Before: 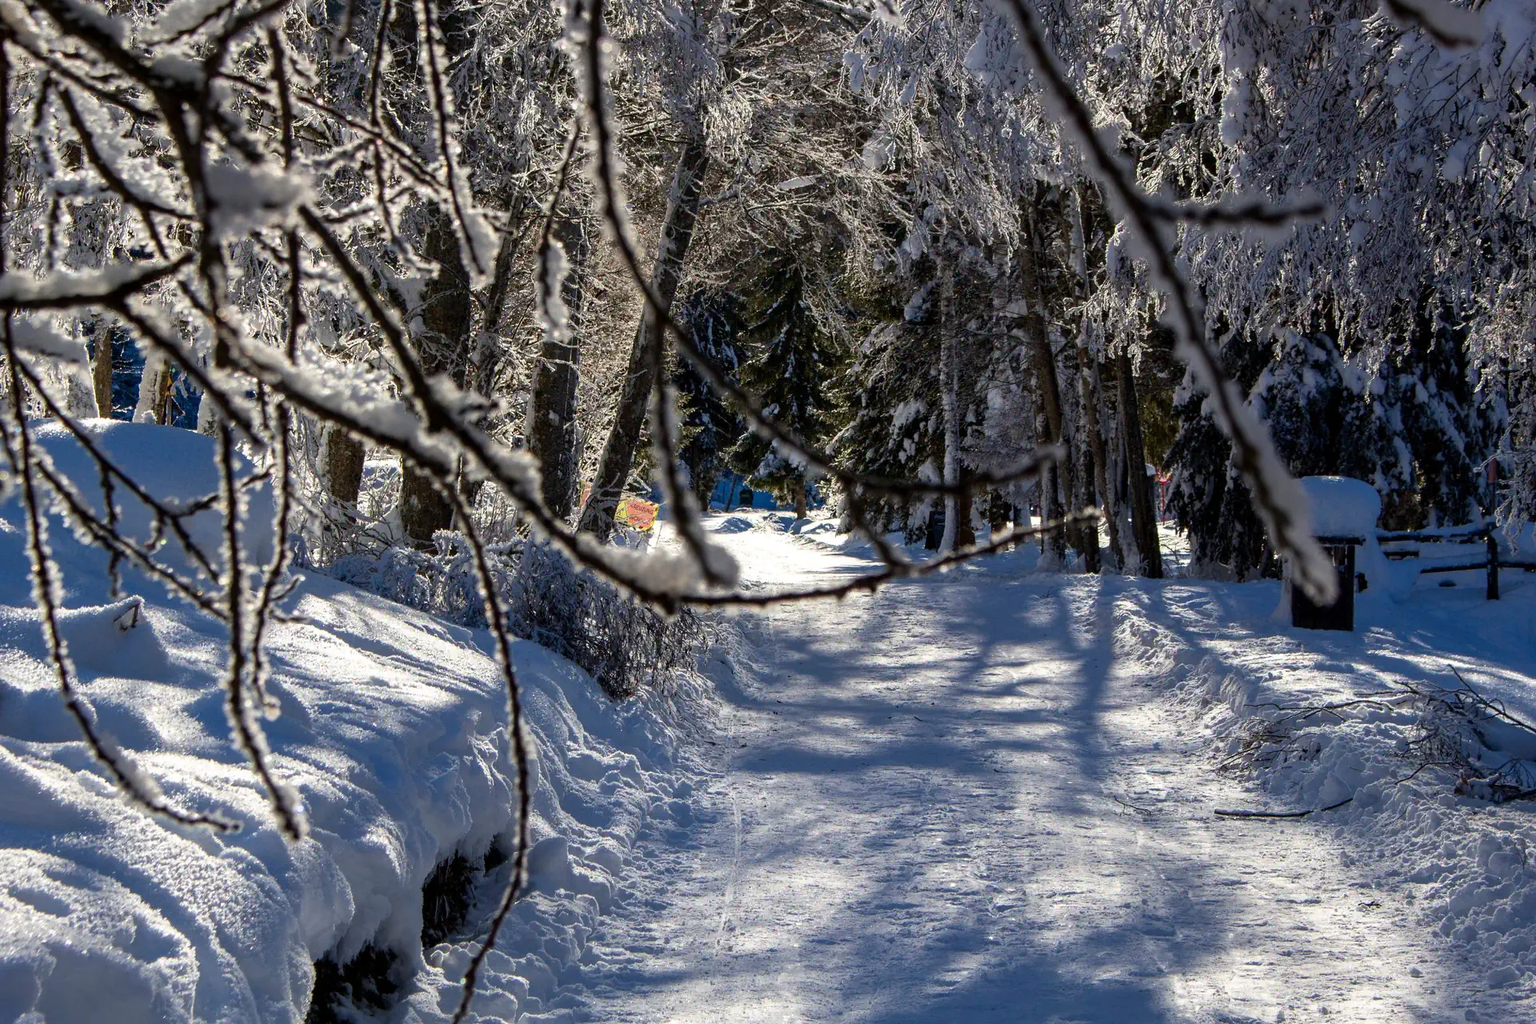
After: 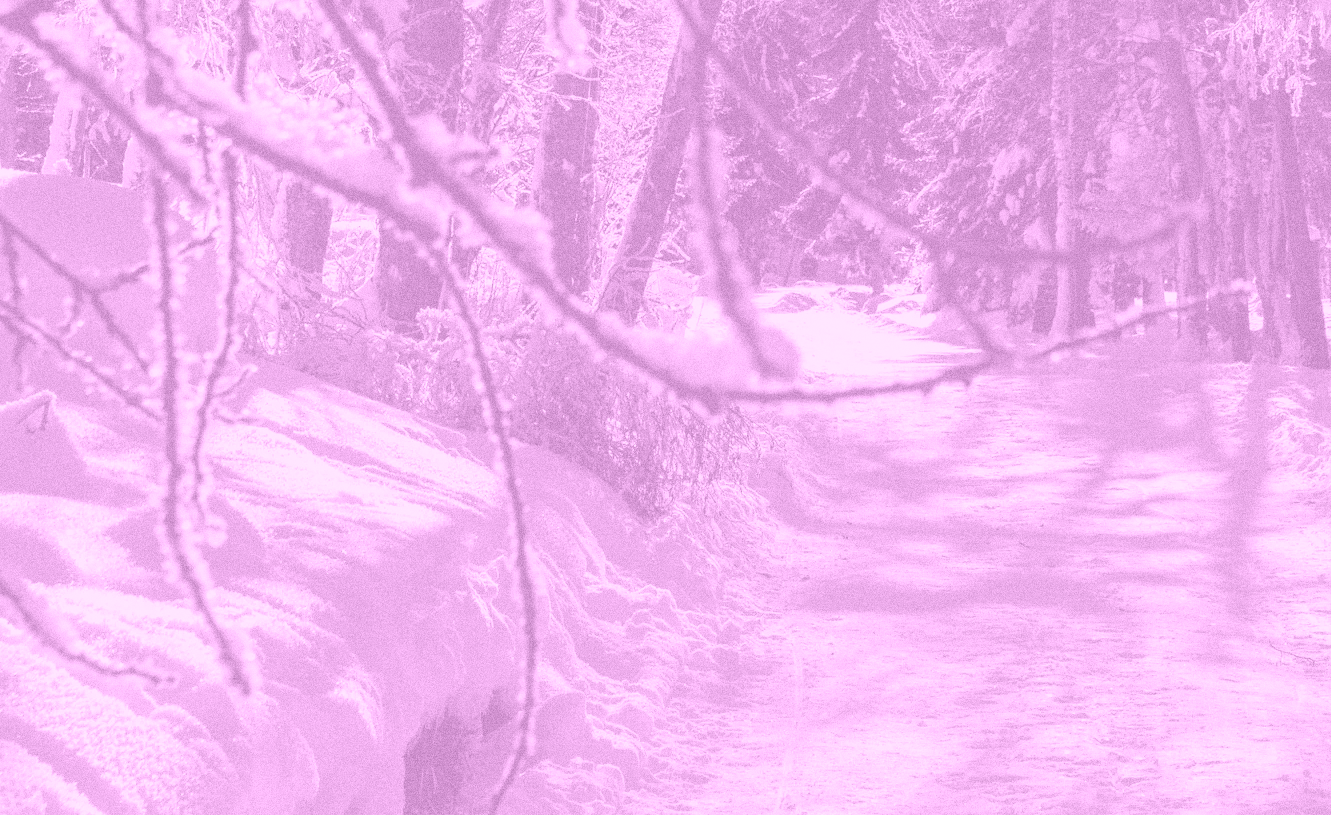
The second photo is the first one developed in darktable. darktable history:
grain: coarseness 9.61 ISO, strength 35.62%
colorize: hue 331.2°, saturation 75%, source mix 30.28%, lightness 70.52%, version 1
white balance: red 1, blue 1
color balance rgb: perceptual saturation grading › global saturation 30%, global vibrance 20%
color correction: saturation 0.98
crop: left 6.488%, top 27.668%, right 24.183%, bottom 8.656%
